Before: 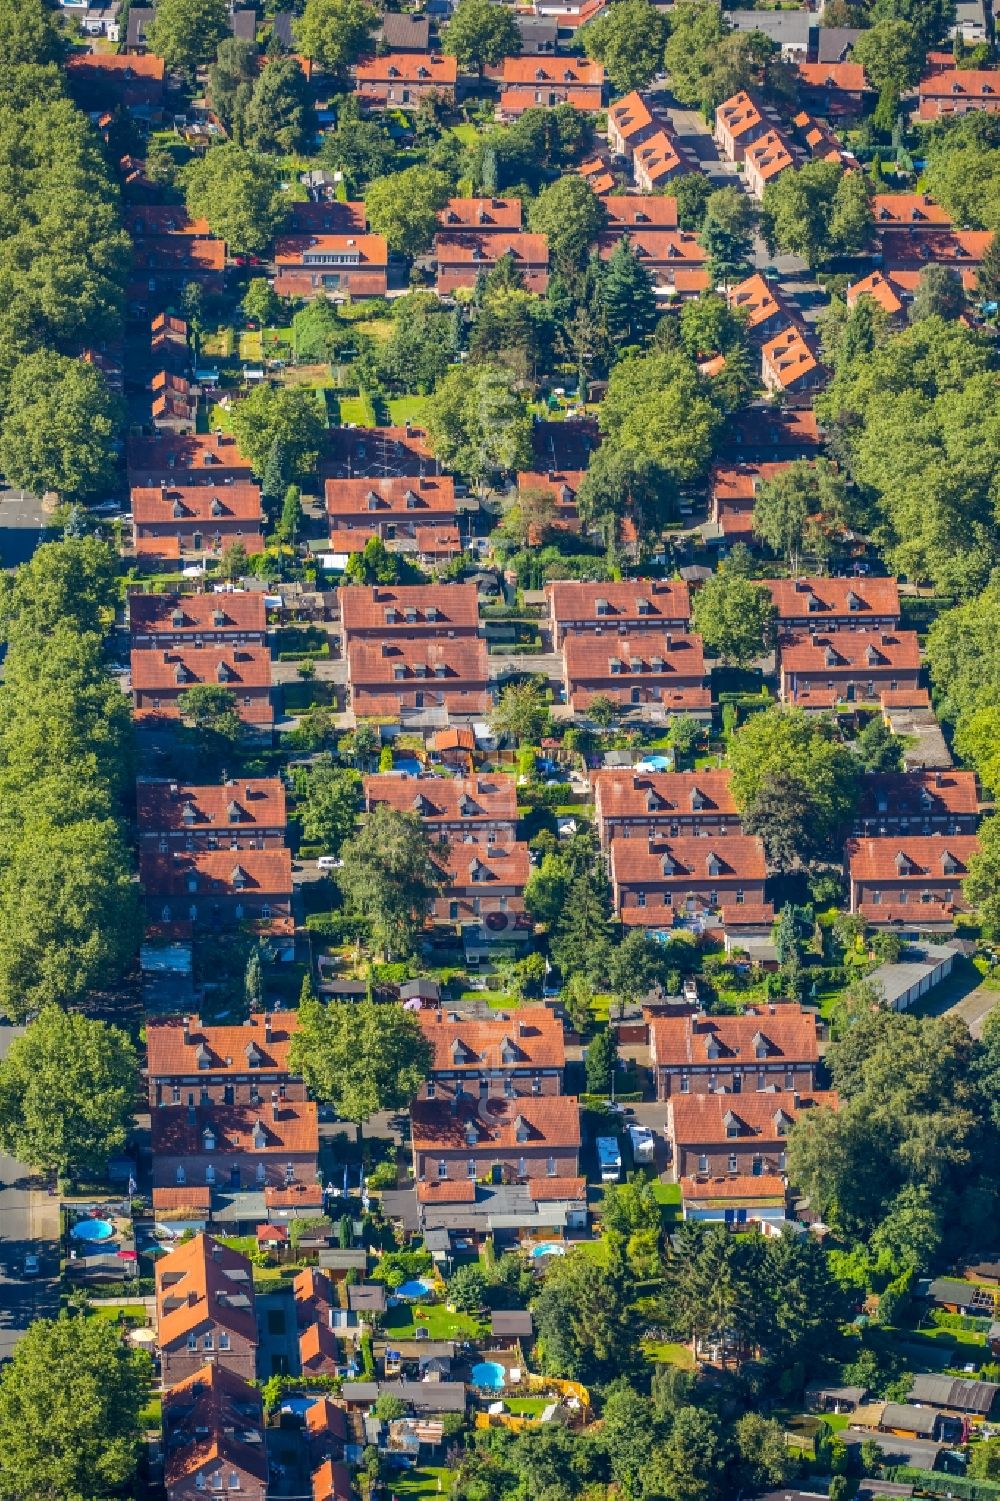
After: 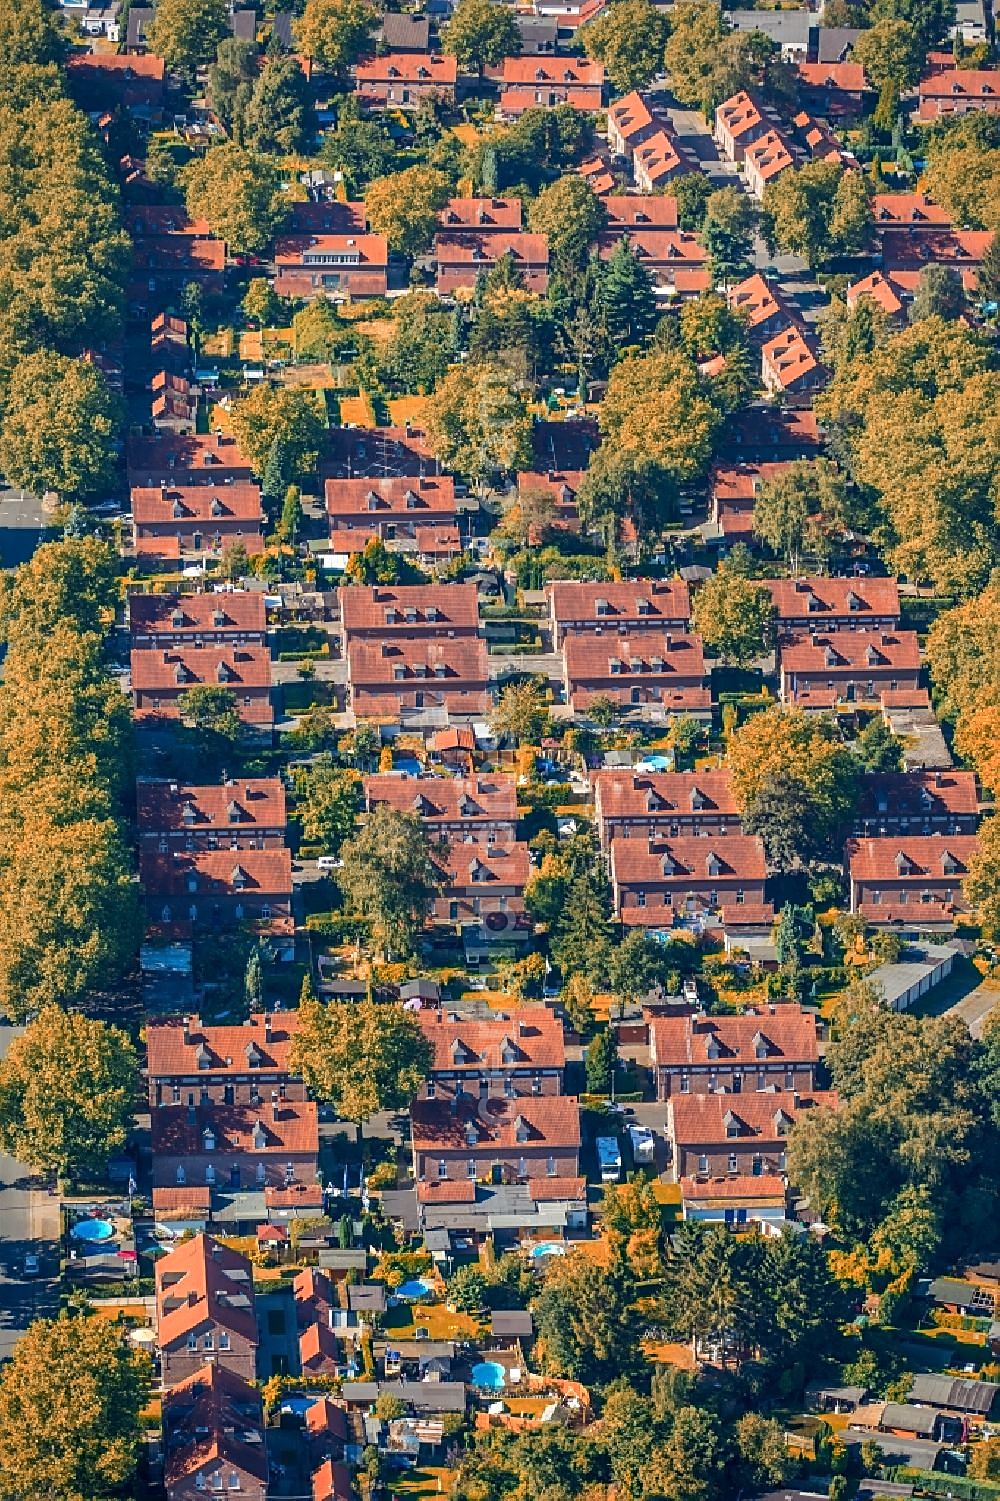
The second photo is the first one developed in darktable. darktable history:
color zones: curves: ch2 [(0, 0.5) (0.084, 0.497) (0.323, 0.335) (0.4, 0.497) (1, 0.5)]
sharpen: on, module defaults
